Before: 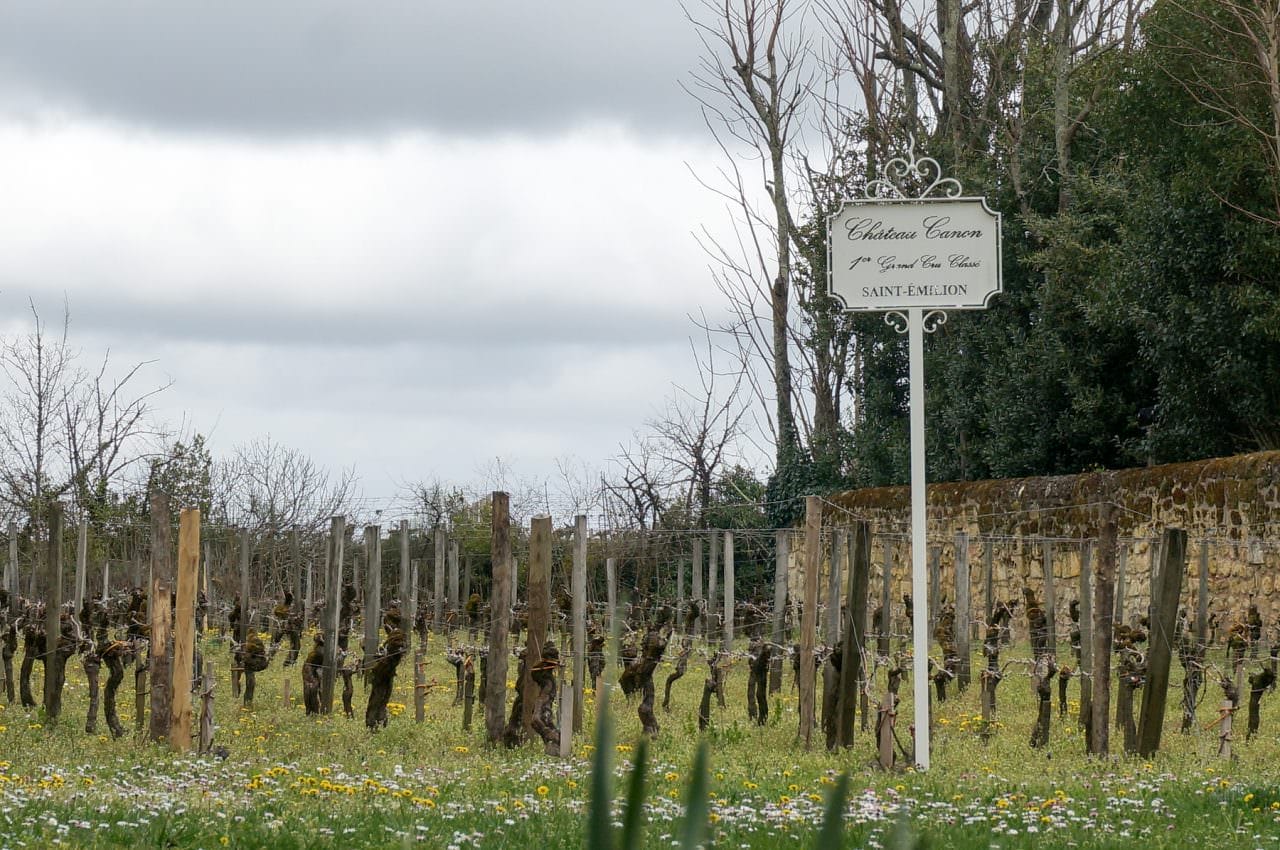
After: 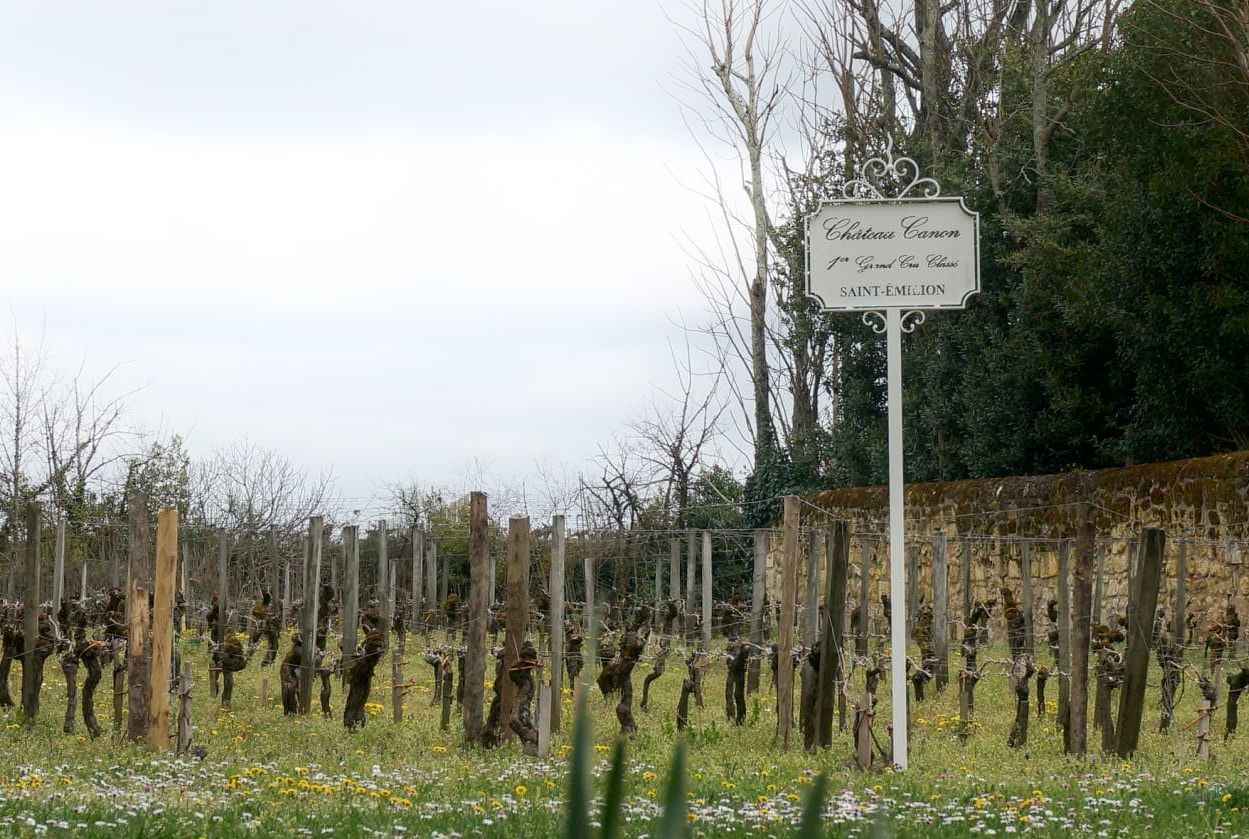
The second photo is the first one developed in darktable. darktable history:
crop and rotate: left 1.774%, right 0.633%, bottom 1.28%
shadows and highlights: shadows -54.3, highlights 86.09, soften with gaussian
